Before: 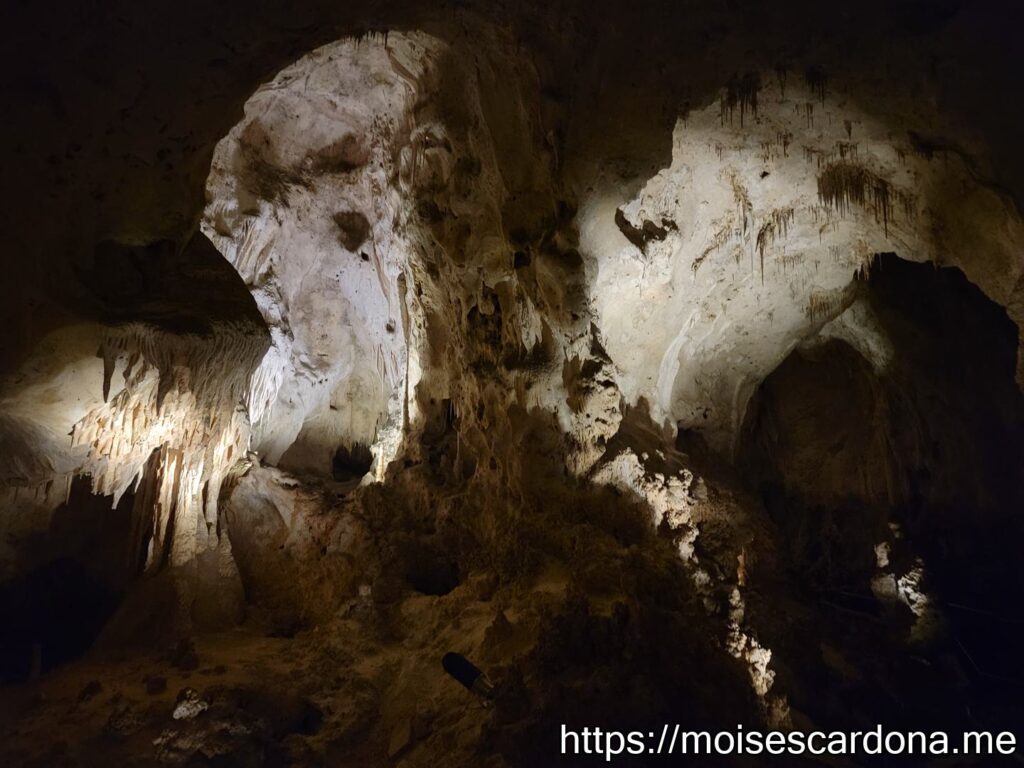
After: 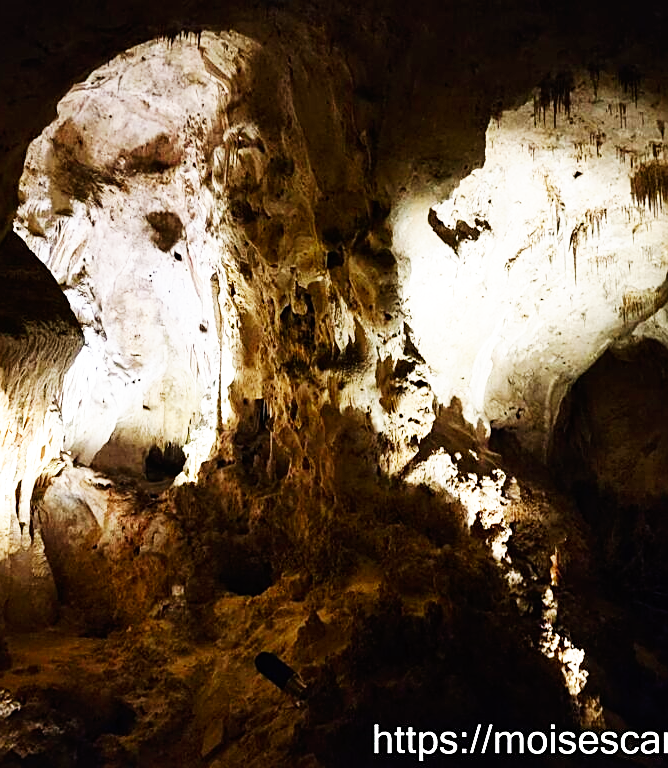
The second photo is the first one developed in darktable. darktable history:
crop and rotate: left 18.304%, right 16.409%
sharpen: on, module defaults
base curve: curves: ch0 [(0, 0) (0.007, 0.004) (0.027, 0.03) (0.046, 0.07) (0.207, 0.54) (0.442, 0.872) (0.673, 0.972) (1, 1)], preserve colors none
exposure: black level correction 0.001, exposure 0.499 EV, compensate exposure bias true, compensate highlight preservation false
